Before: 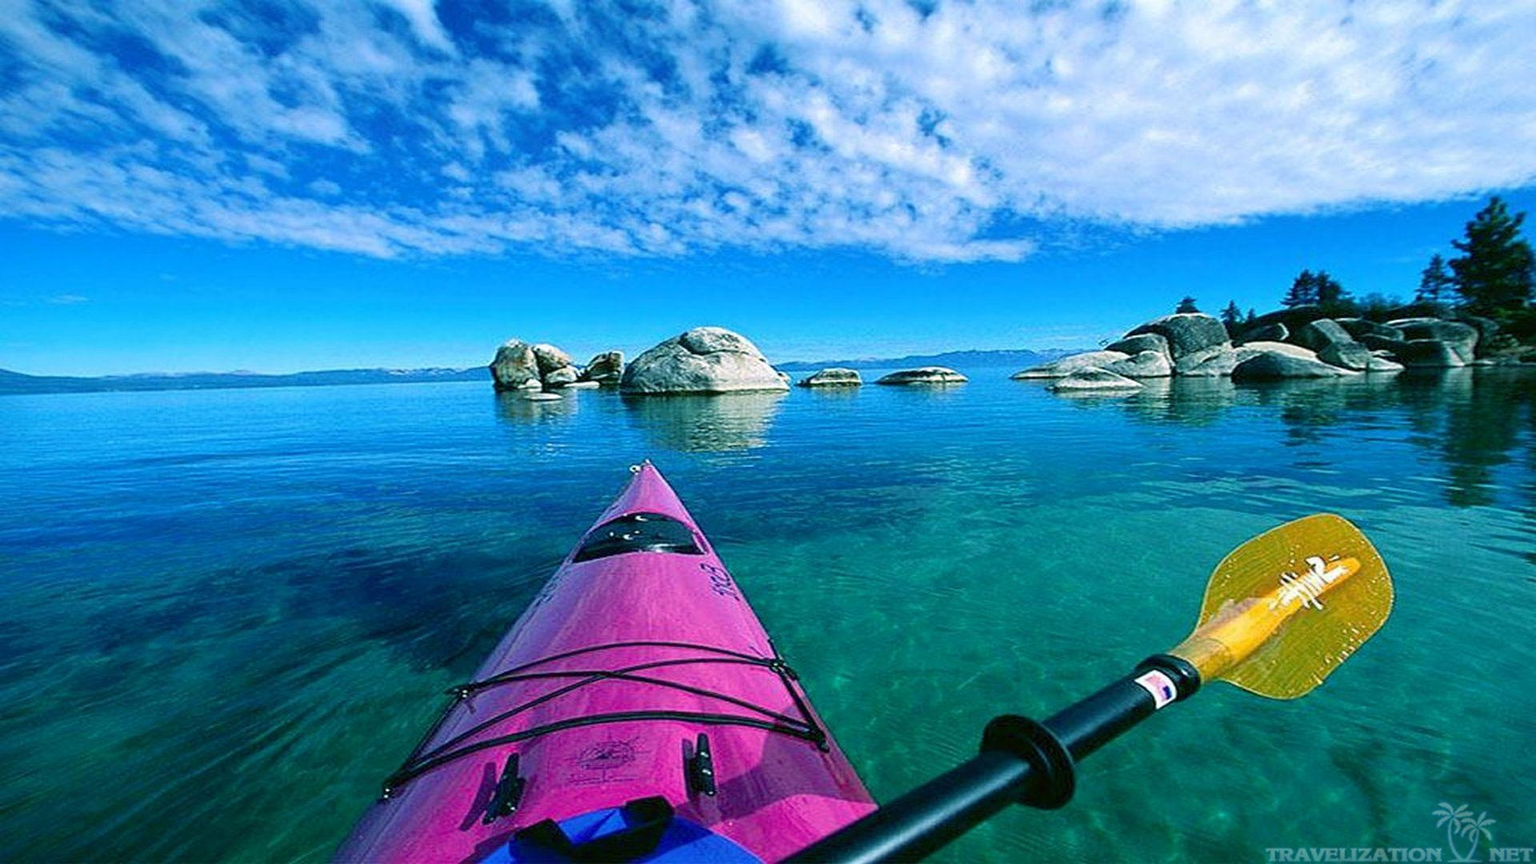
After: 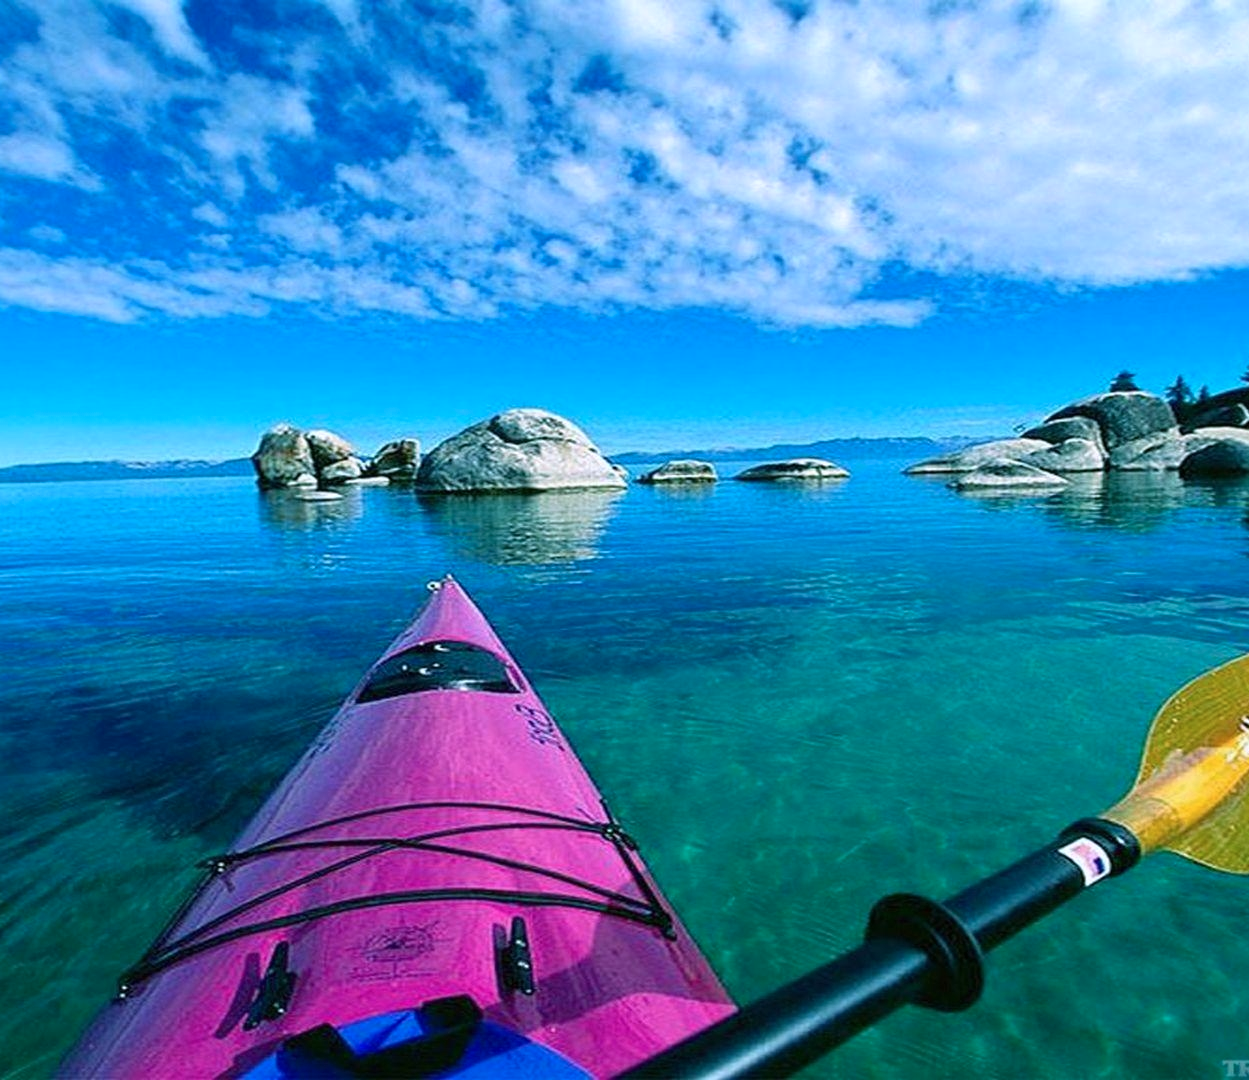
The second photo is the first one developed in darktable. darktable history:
crop and rotate: left 18.784%, right 16.141%
color correction: highlights a* -0.126, highlights b* -5.33, shadows a* -0.145, shadows b* -0.097
